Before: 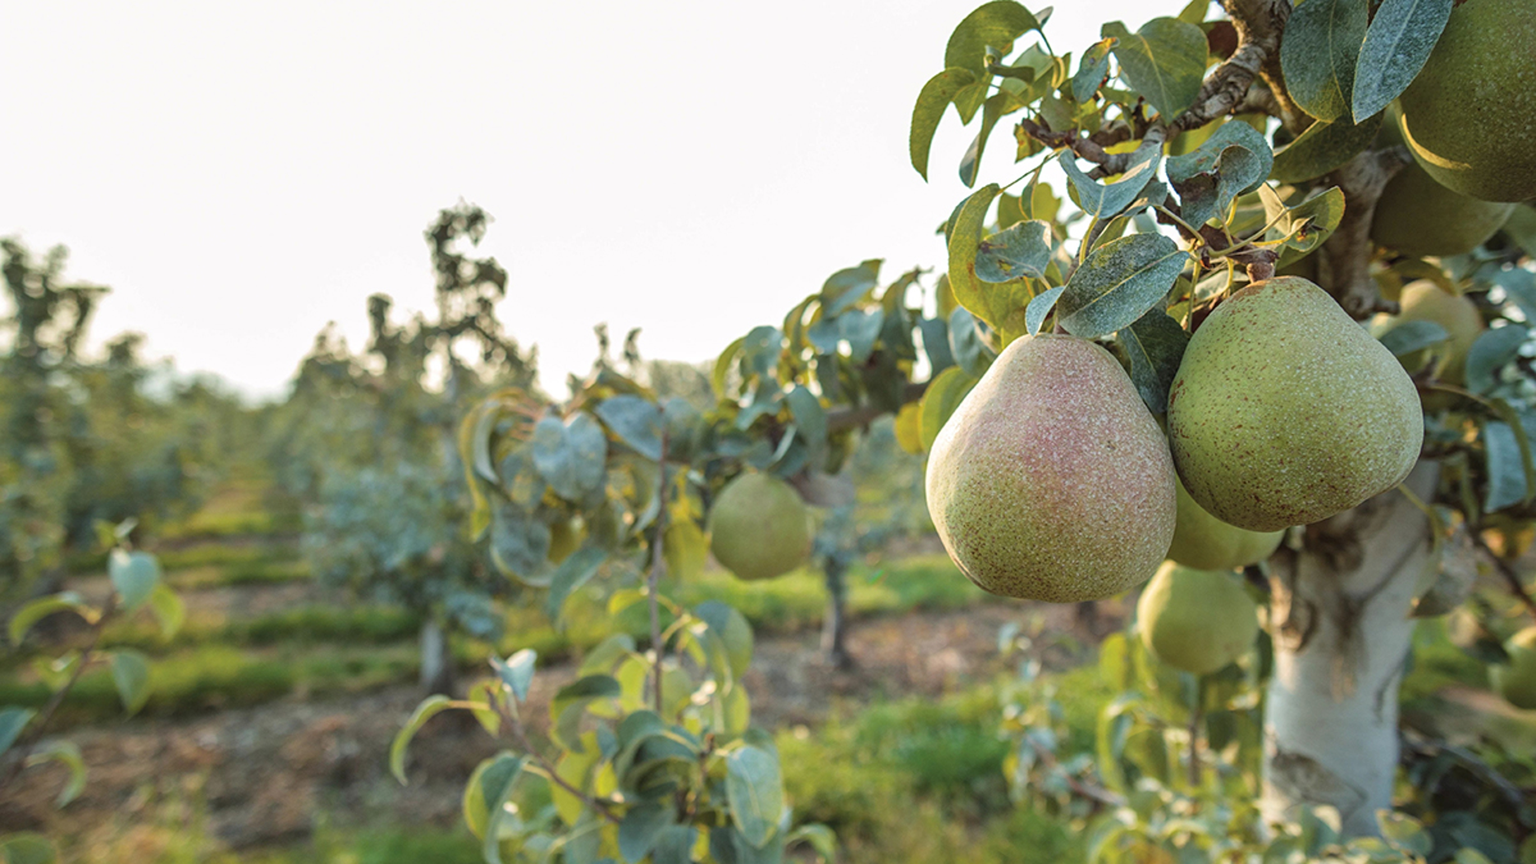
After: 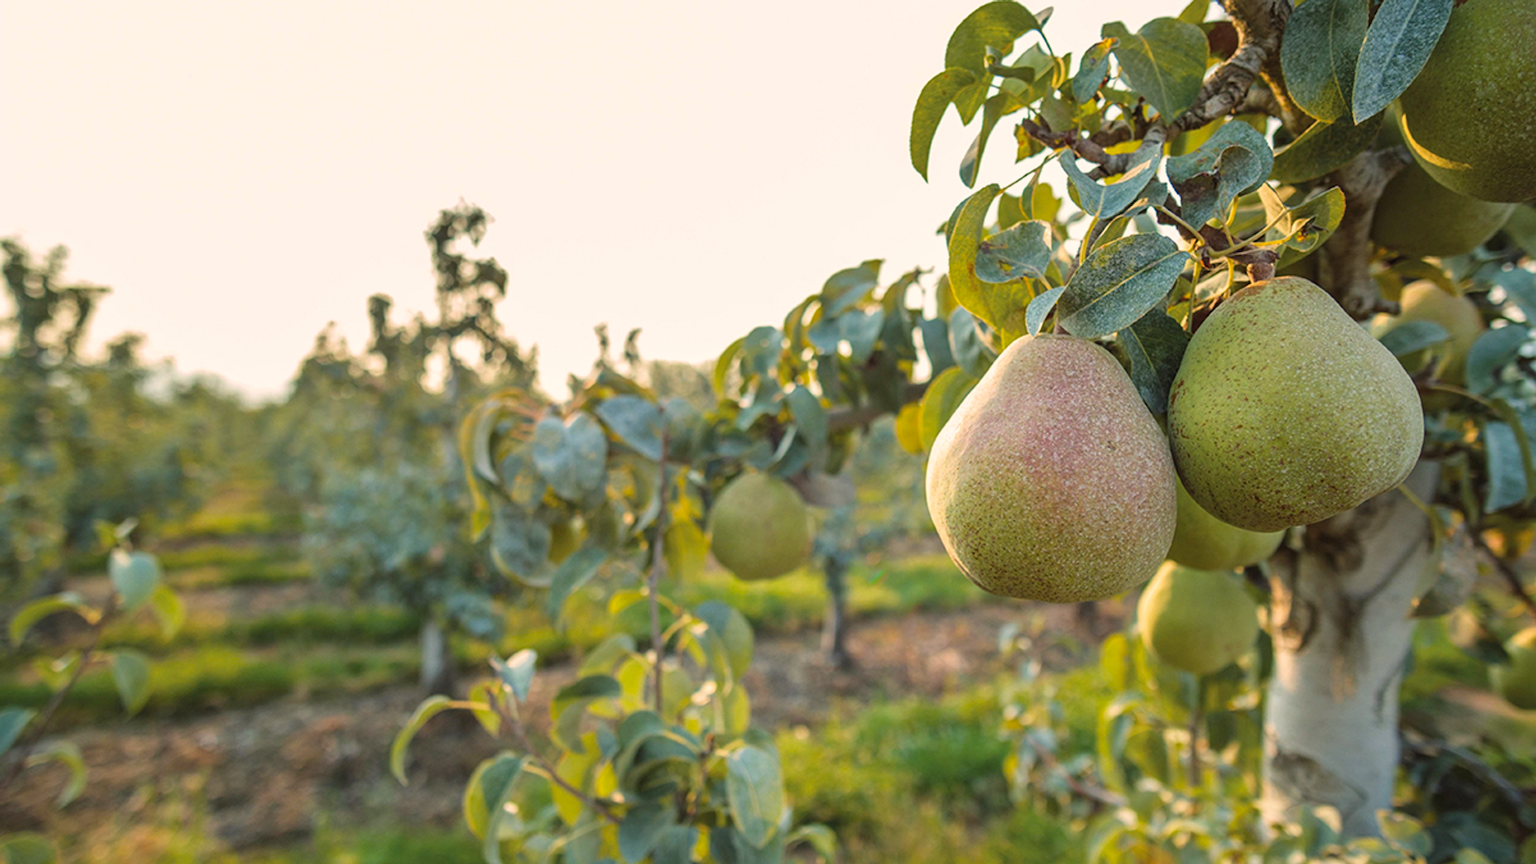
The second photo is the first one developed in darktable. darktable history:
color balance rgb: highlights gain › chroma 3.274%, highlights gain › hue 55.85°, linear chroma grading › global chroma 14.61%, perceptual saturation grading › global saturation -0.106%, saturation formula JzAzBz (2021)
